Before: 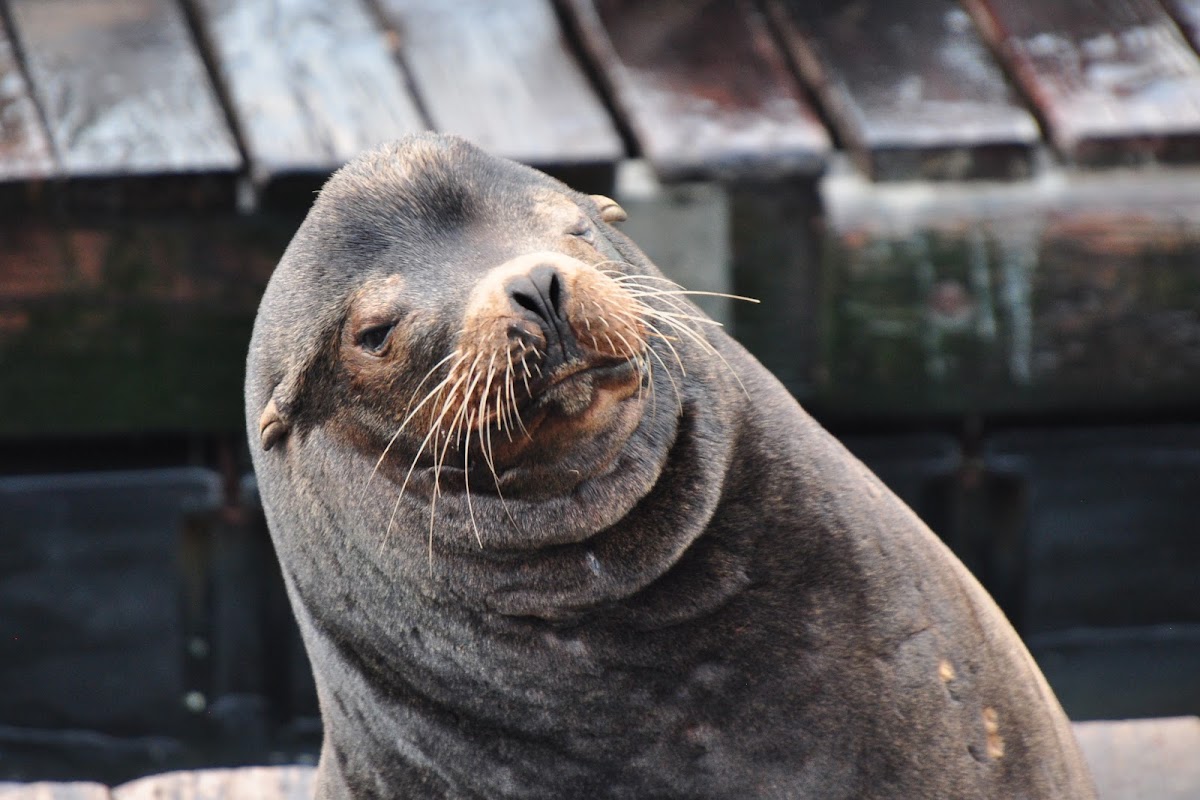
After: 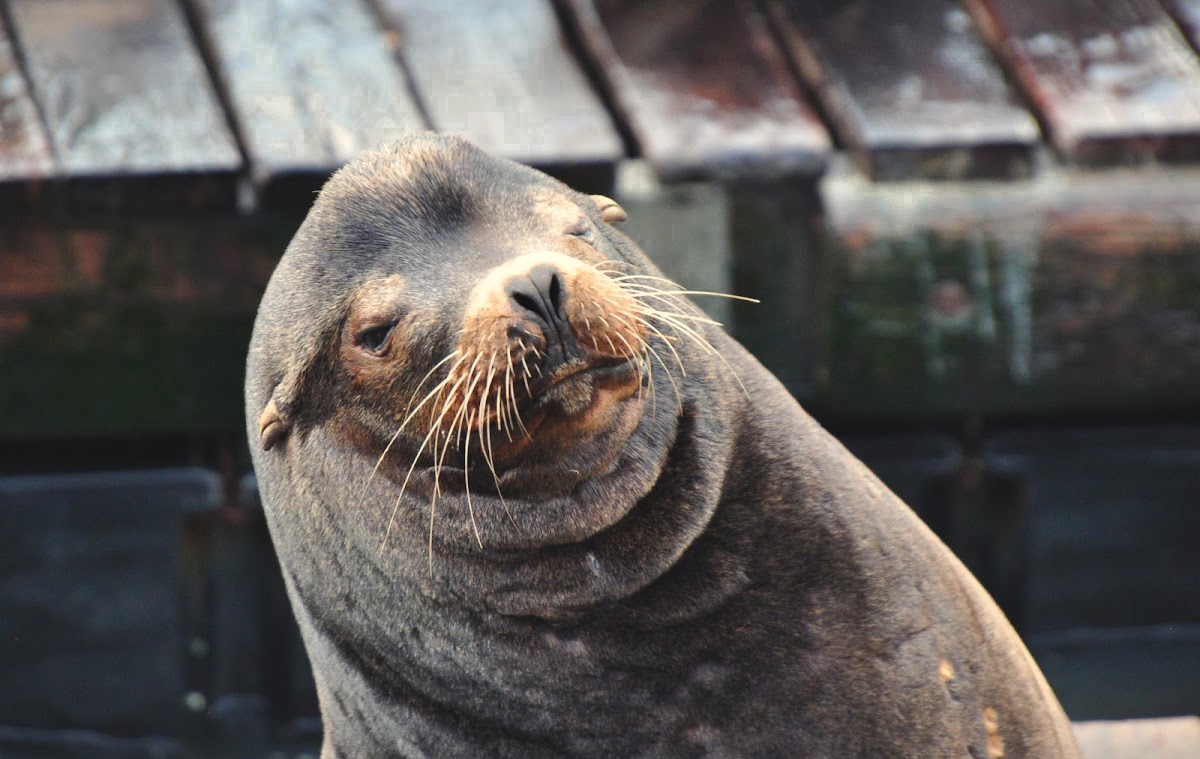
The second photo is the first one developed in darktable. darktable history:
exposure: compensate highlight preservation false
color zones: curves: ch0 [(0.25, 0.5) (0.347, 0.092) (0.75, 0.5)]; ch1 [(0.25, 0.5) (0.33, 0.51) (0.75, 0.5)]
color balance rgb: highlights gain › luminance 6.026%, highlights gain › chroma 2.556%, highlights gain › hue 90.82°, global offset › luminance 0.469%, global offset › hue 60.72°, linear chroma grading › global chroma 14.488%, perceptual saturation grading › global saturation 0.443%
crop and rotate: top 0.013%, bottom 5.069%
